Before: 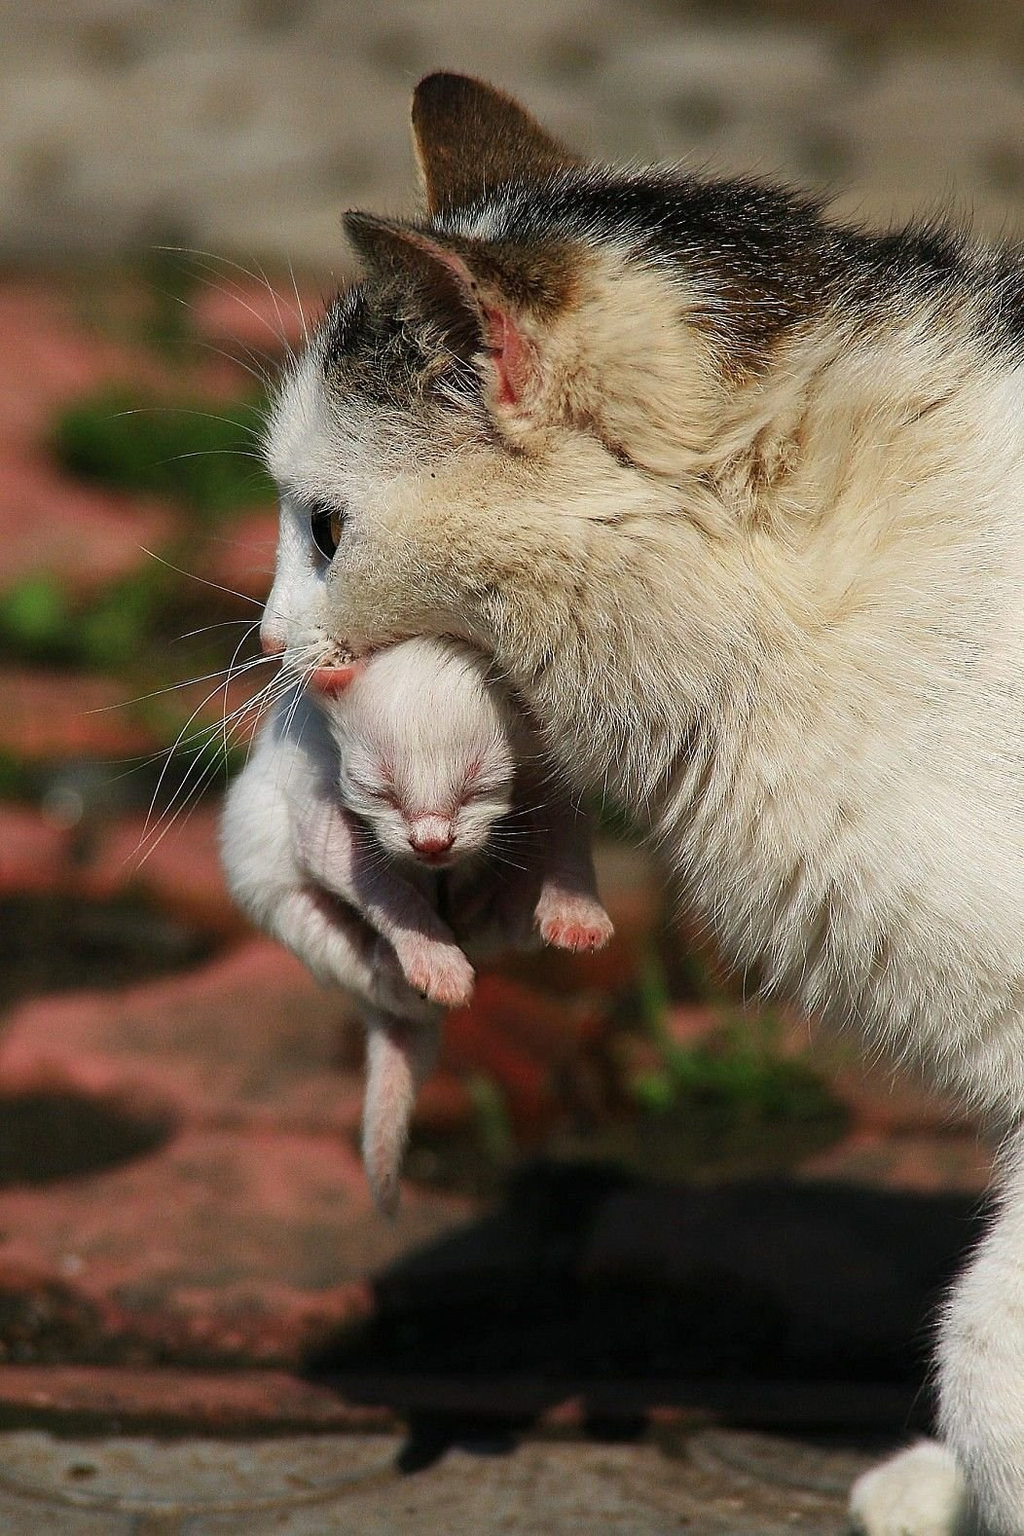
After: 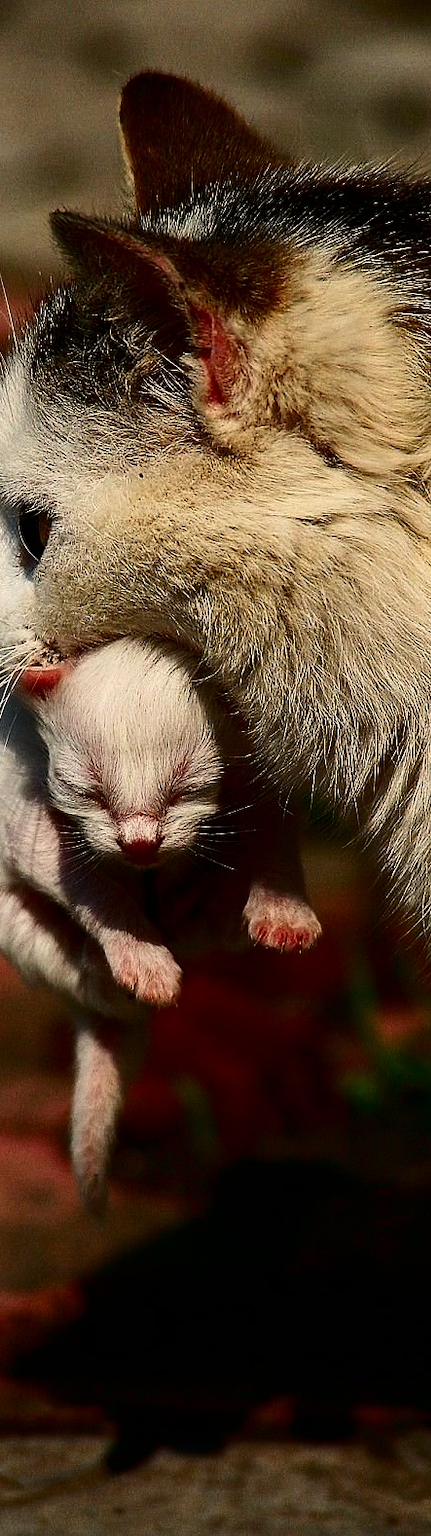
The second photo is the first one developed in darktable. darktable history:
rgb curve: mode RGB, independent channels
contrast brightness saturation: contrast 0.24, brightness -0.24, saturation 0.14
white balance: red 1.045, blue 0.932
crop: left 28.583%, right 29.231%
